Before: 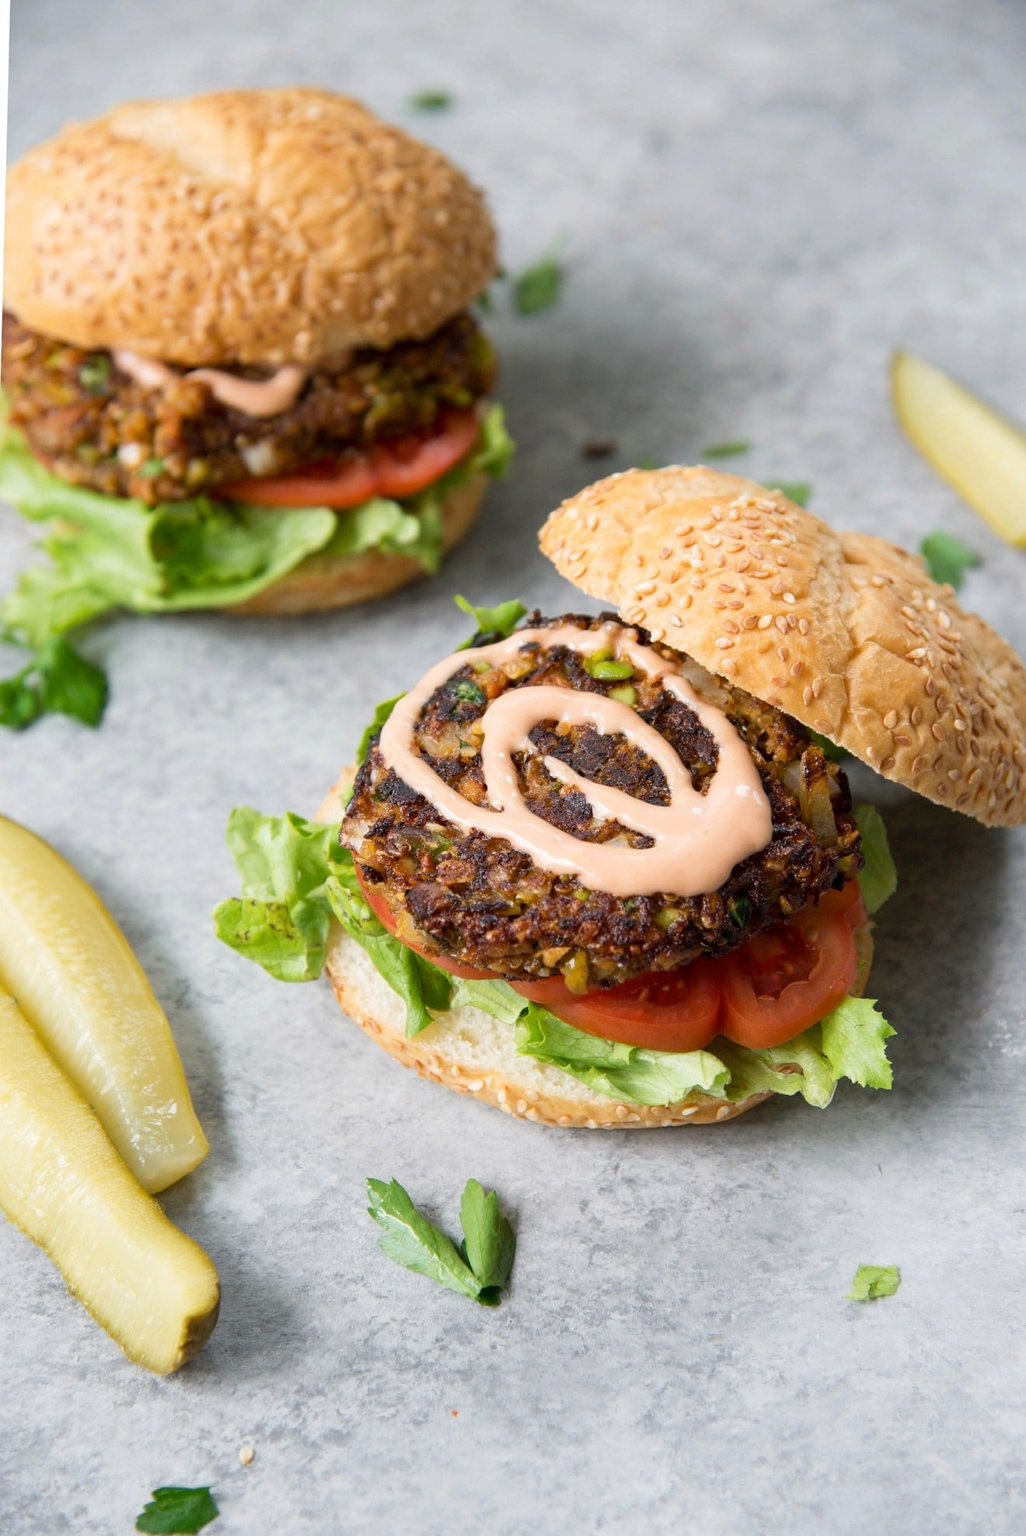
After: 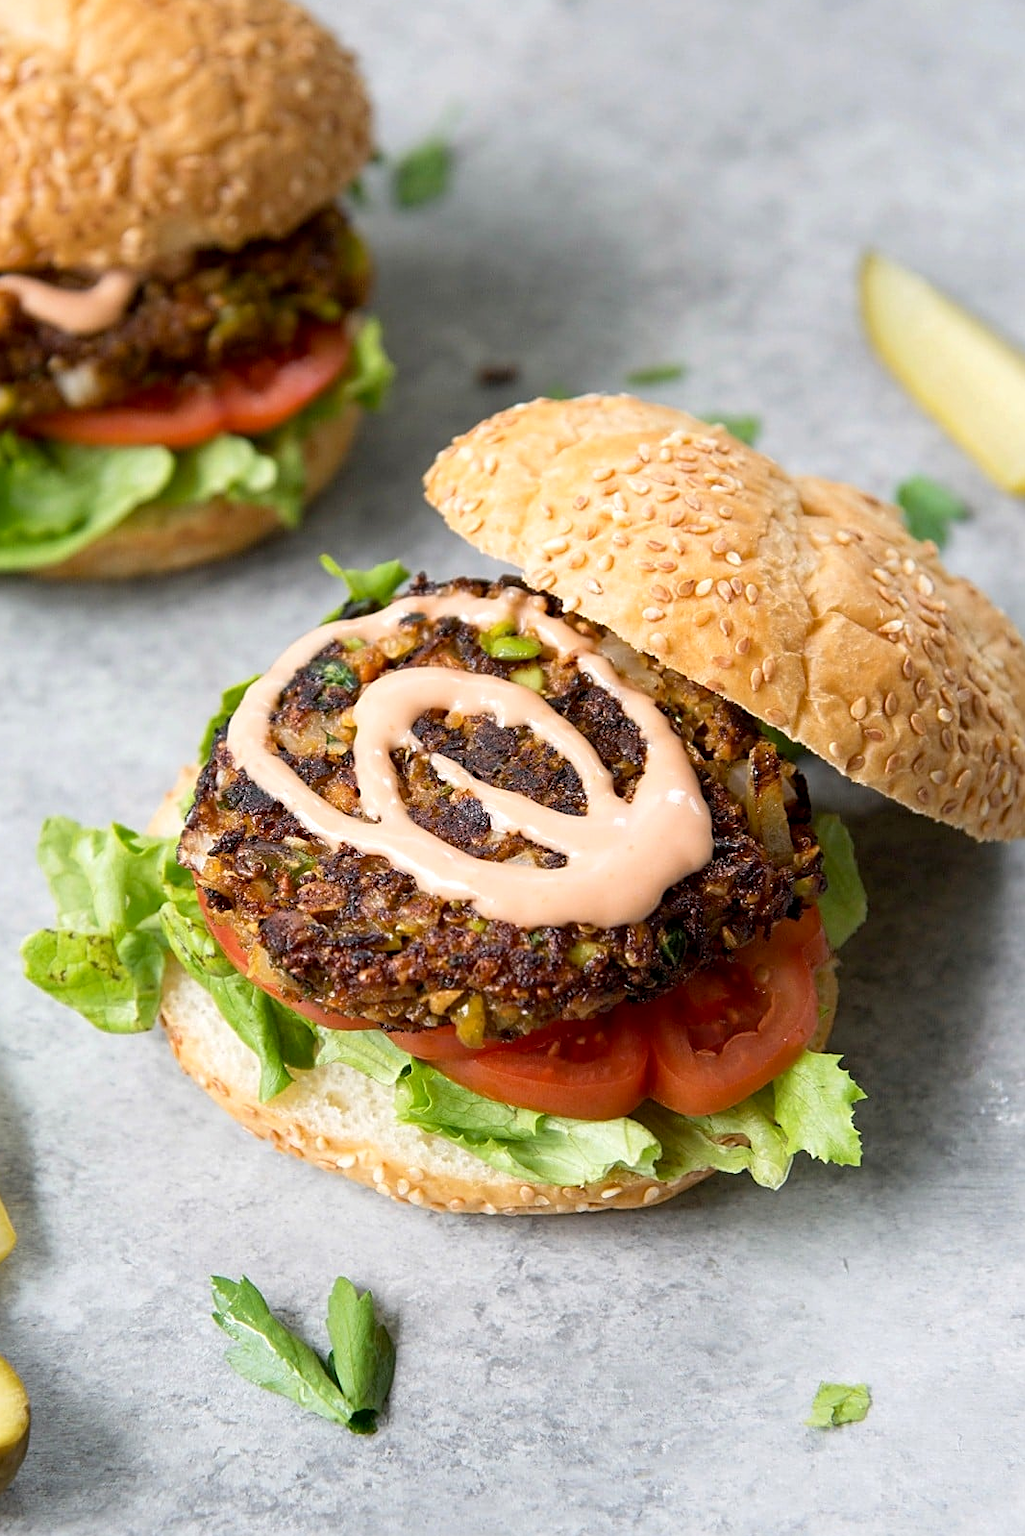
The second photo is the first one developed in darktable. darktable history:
crop: left 19.159%, top 9.58%, bottom 9.58%
sharpen: on, module defaults
exposure: black level correction 0.002, exposure 0.15 EV, compensate highlight preservation false
